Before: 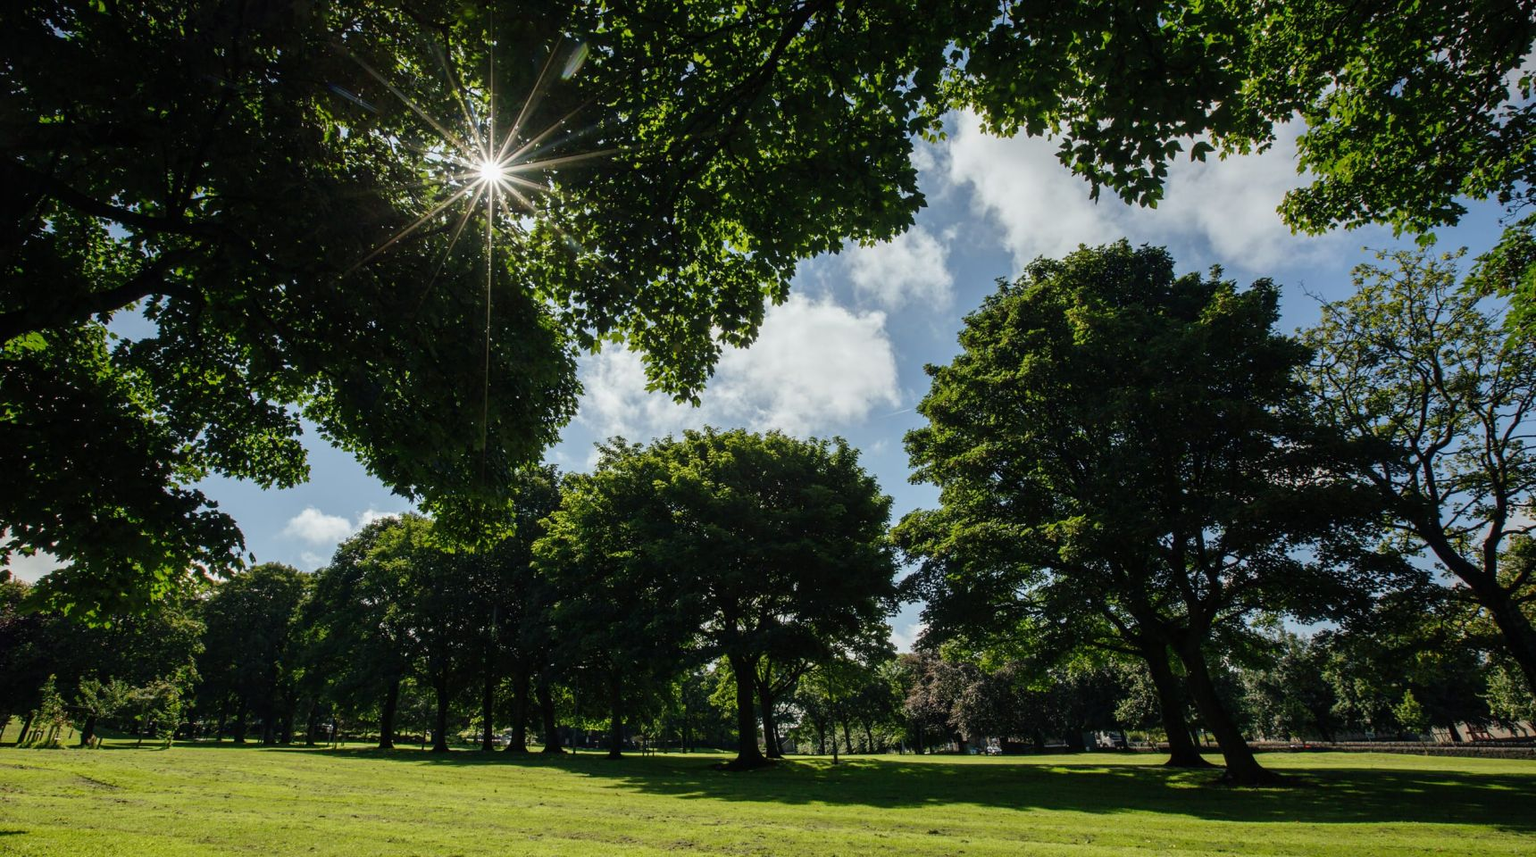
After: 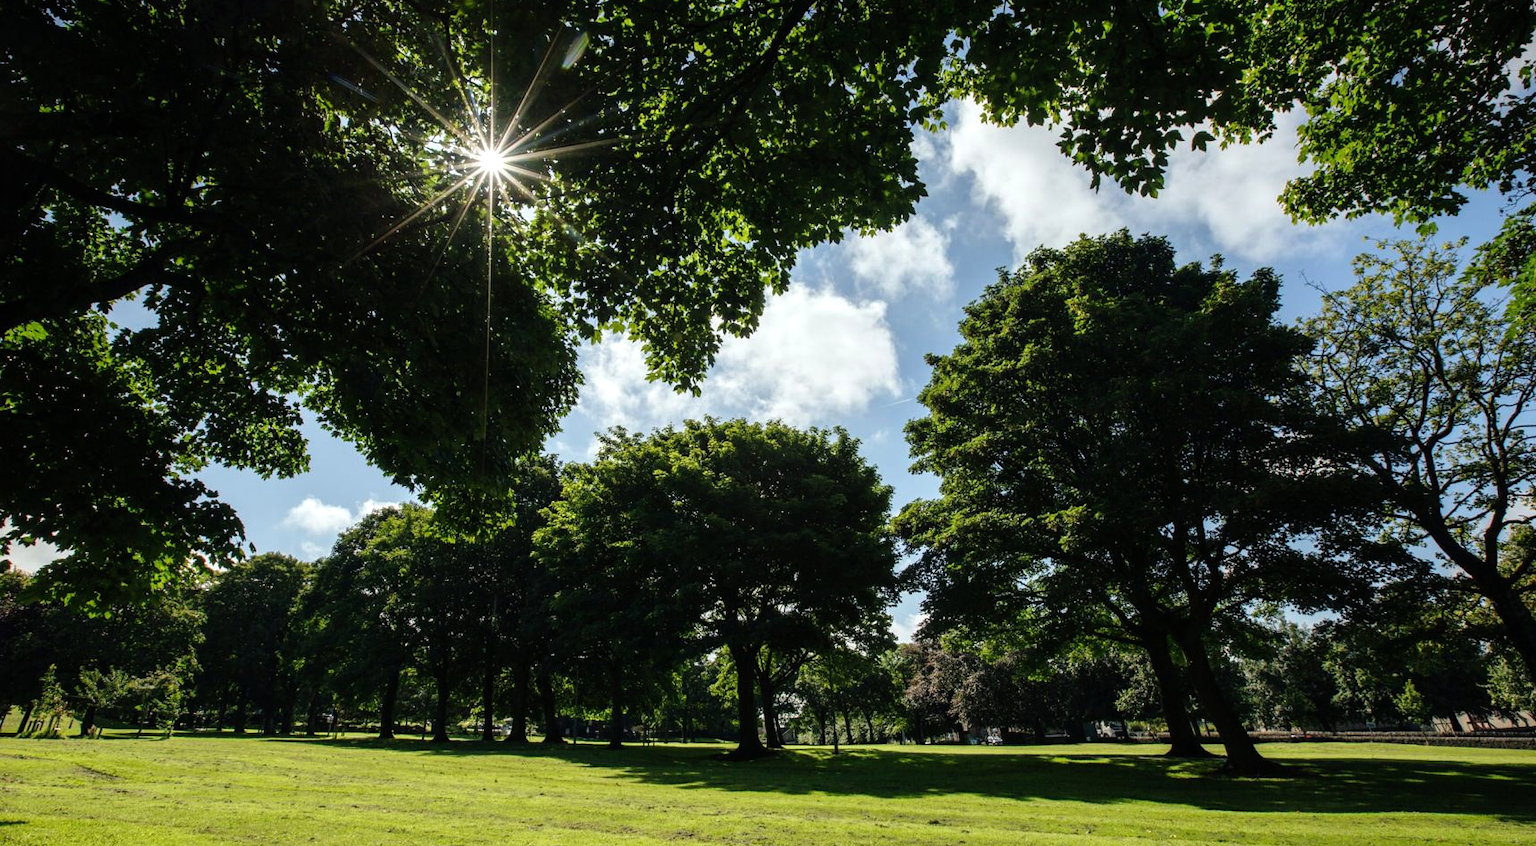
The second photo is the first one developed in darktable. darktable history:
crop: top 1.283%, right 0.012%
tone equalizer: -8 EV -0.409 EV, -7 EV -0.38 EV, -6 EV -0.332 EV, -5 EV -0.244 EV, -3 EV 0.208 EV, -2 EV 0.337 EV, -1 EV 0.381 EV, +0 EV 0.396 EV
